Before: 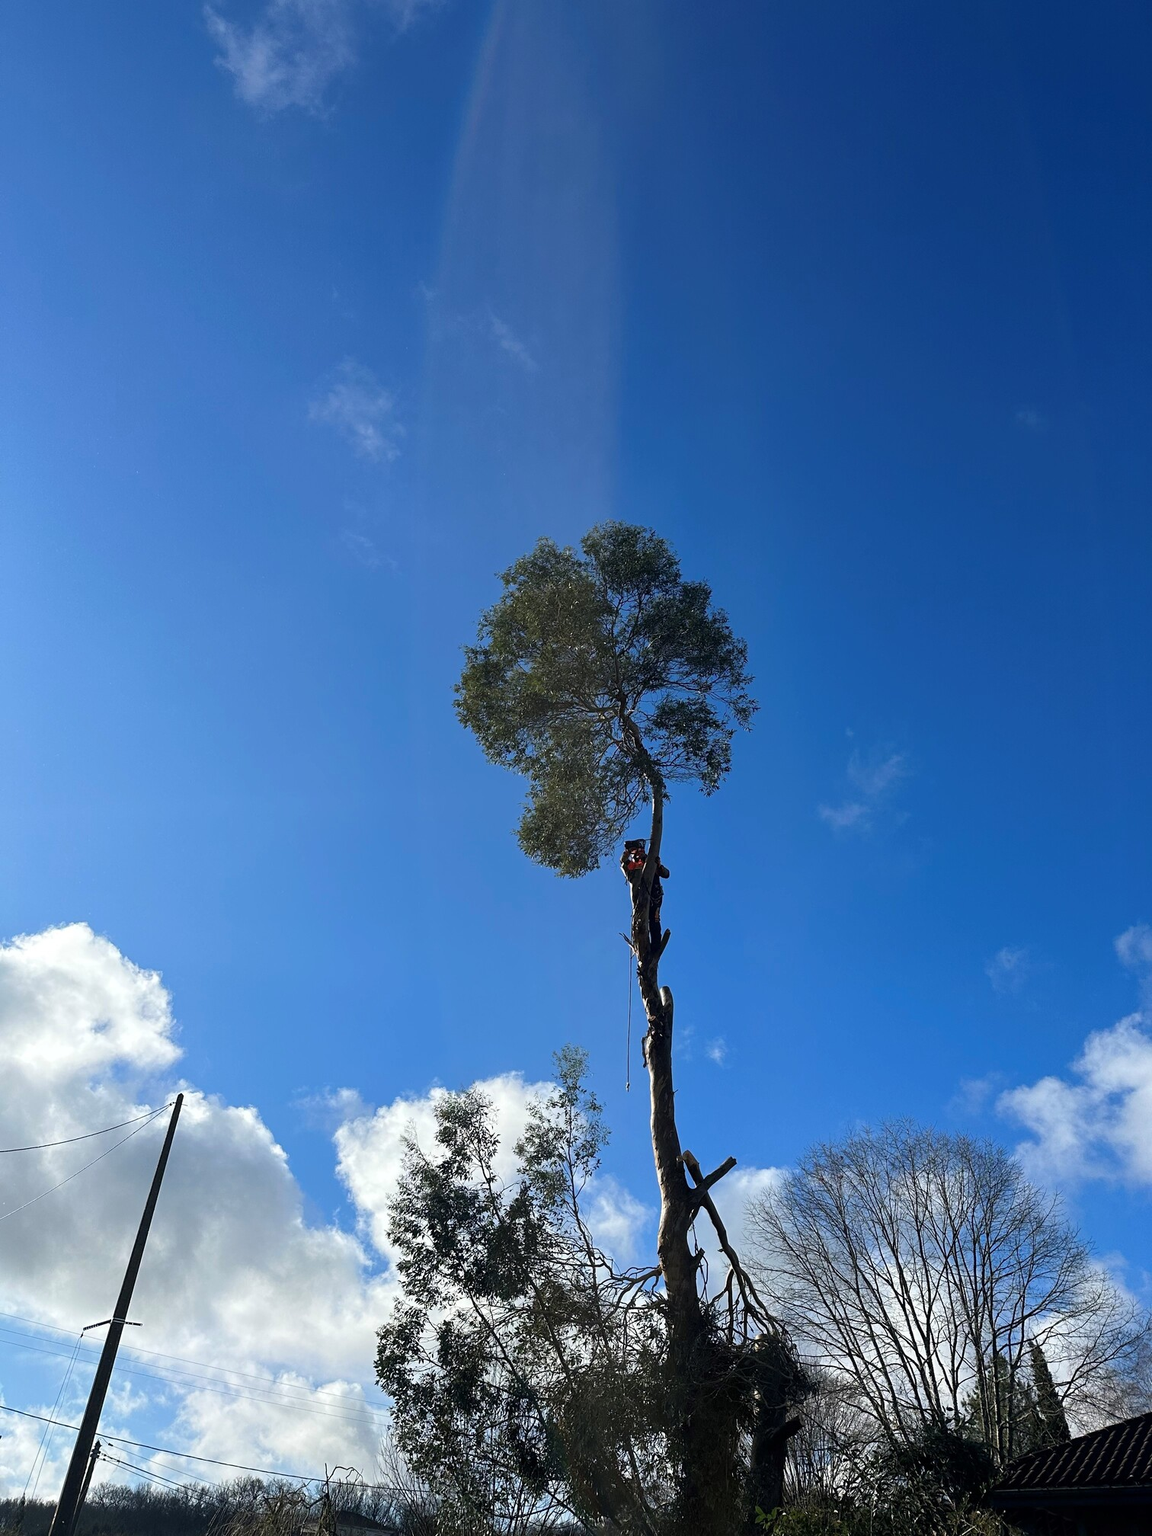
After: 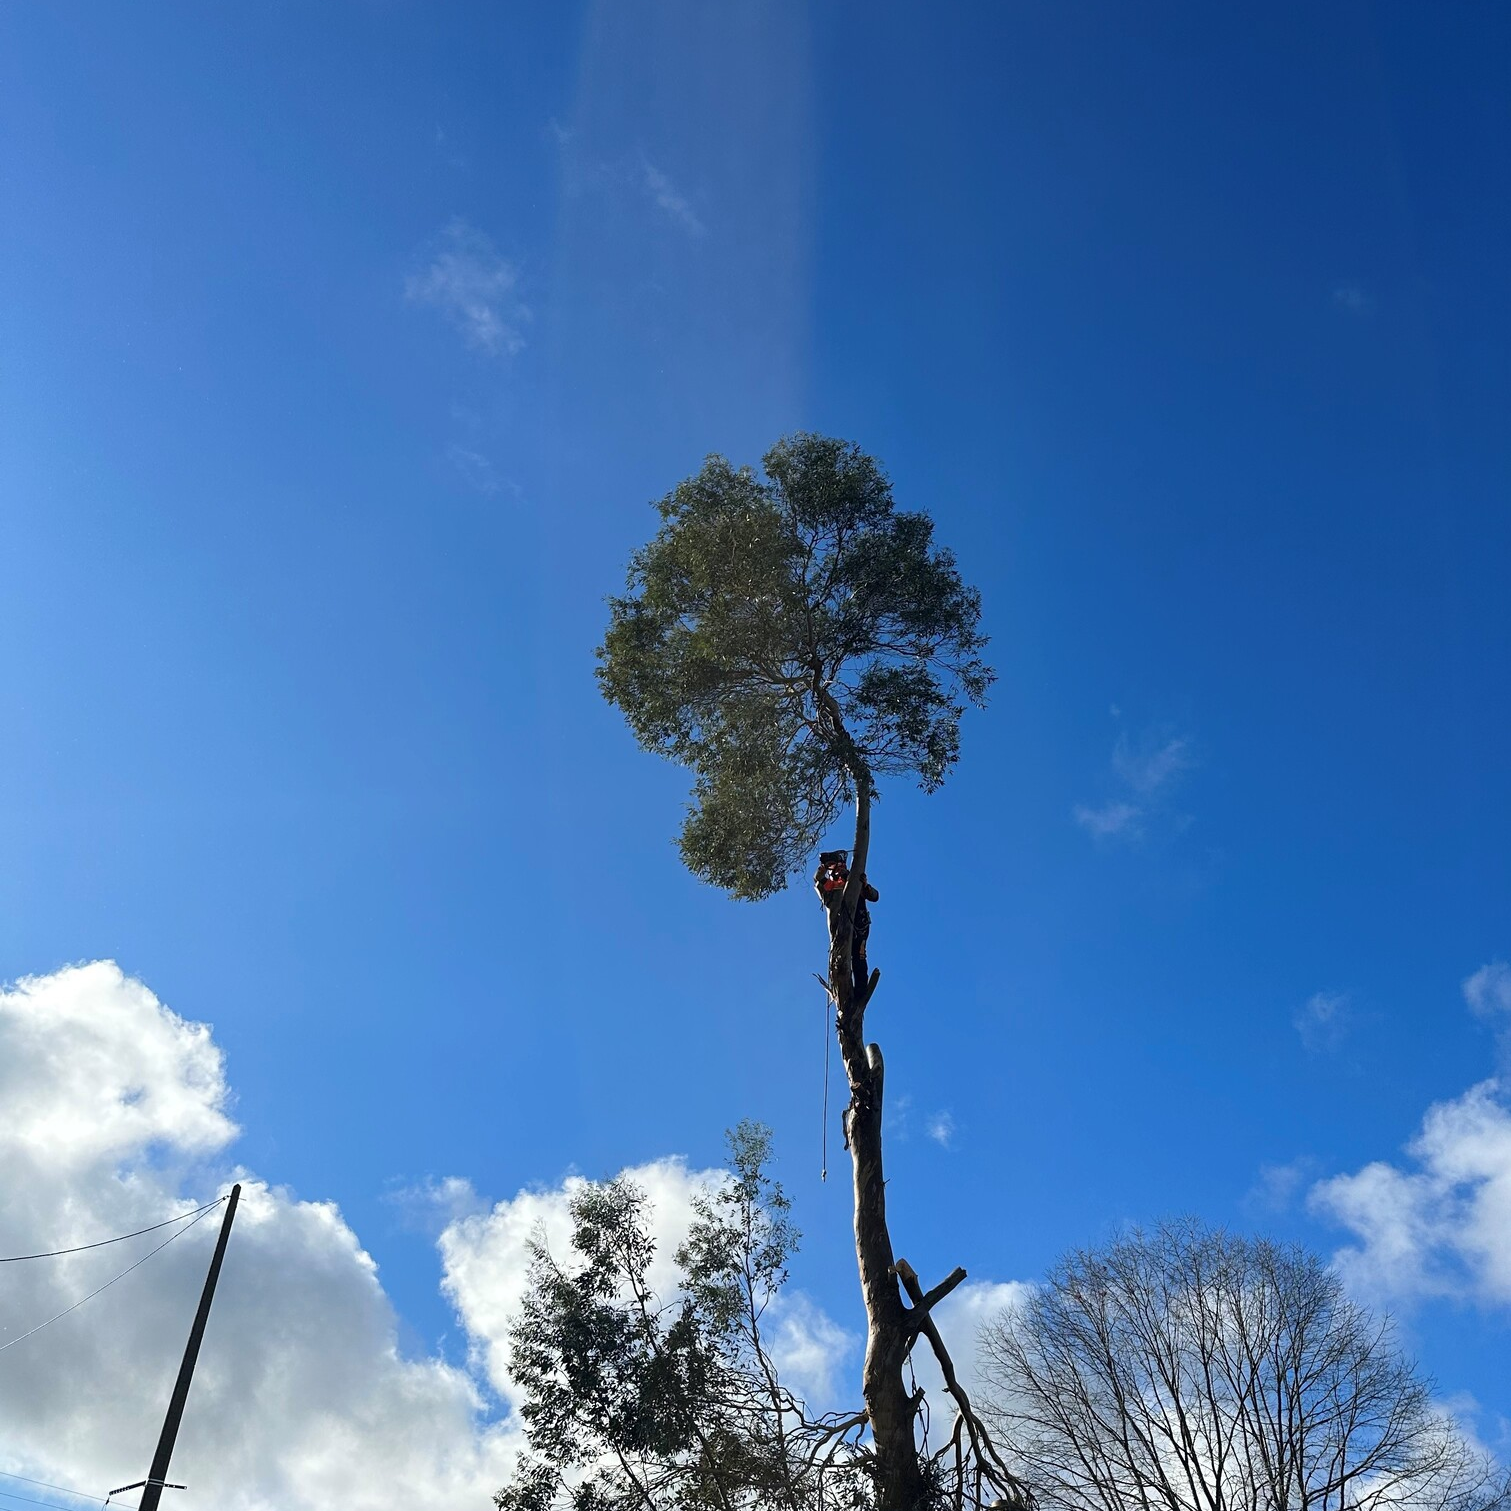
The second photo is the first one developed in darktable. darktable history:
crop and rotate: top 12.47%, bottom 12.542%
